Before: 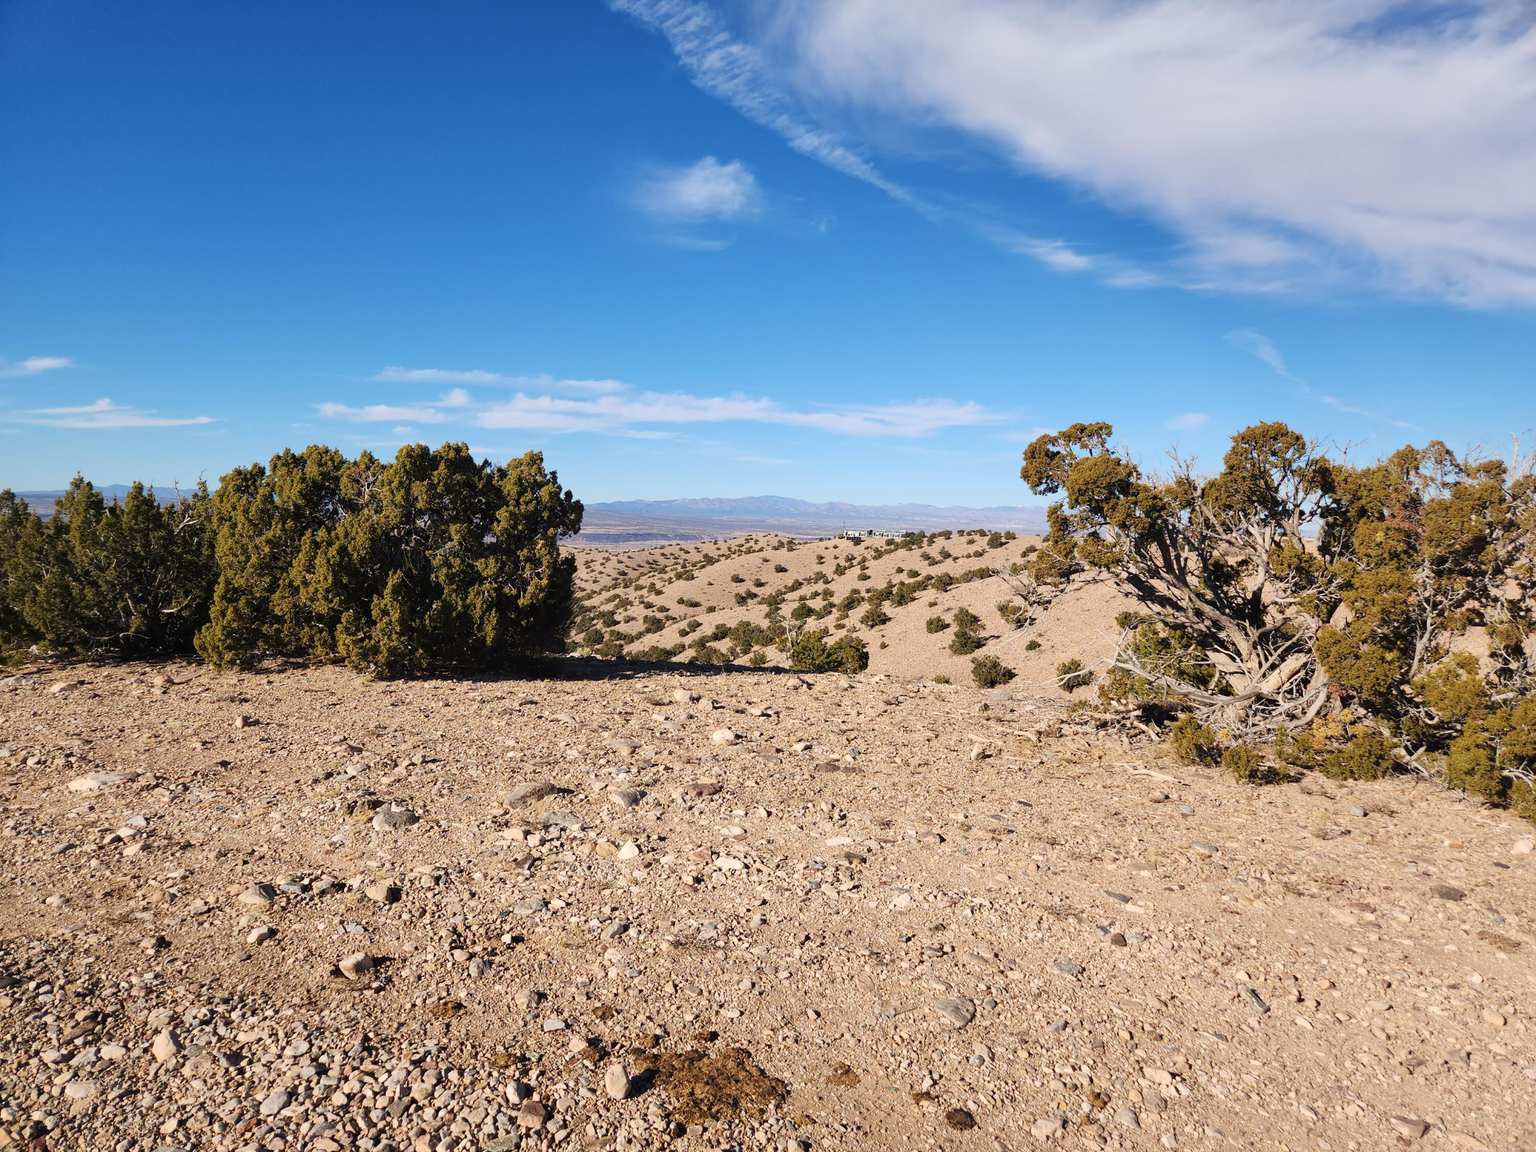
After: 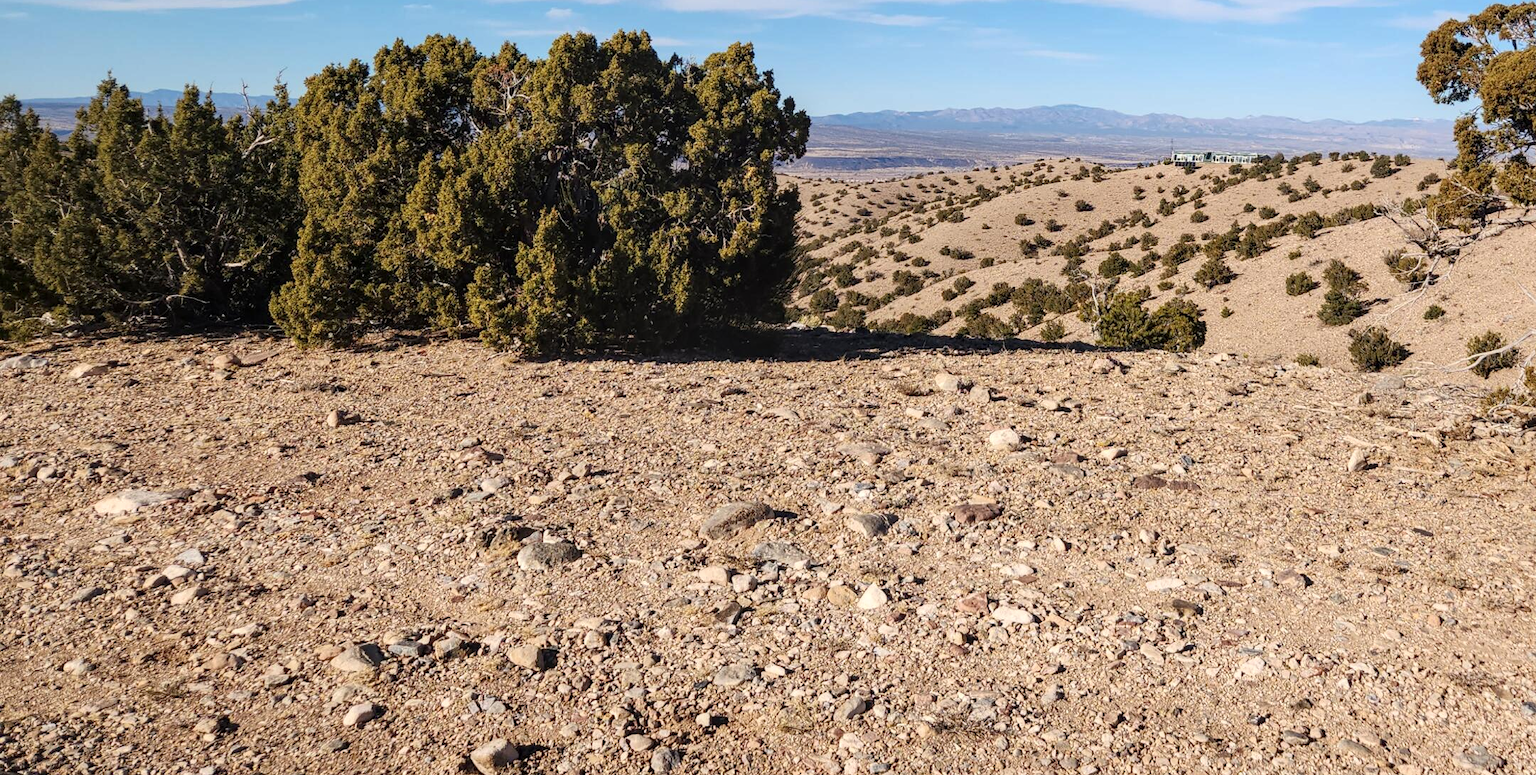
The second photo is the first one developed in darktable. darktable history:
local contrast: on, module defaults
crop: top 36.498%, right 27.964%, bottom 14.995%
